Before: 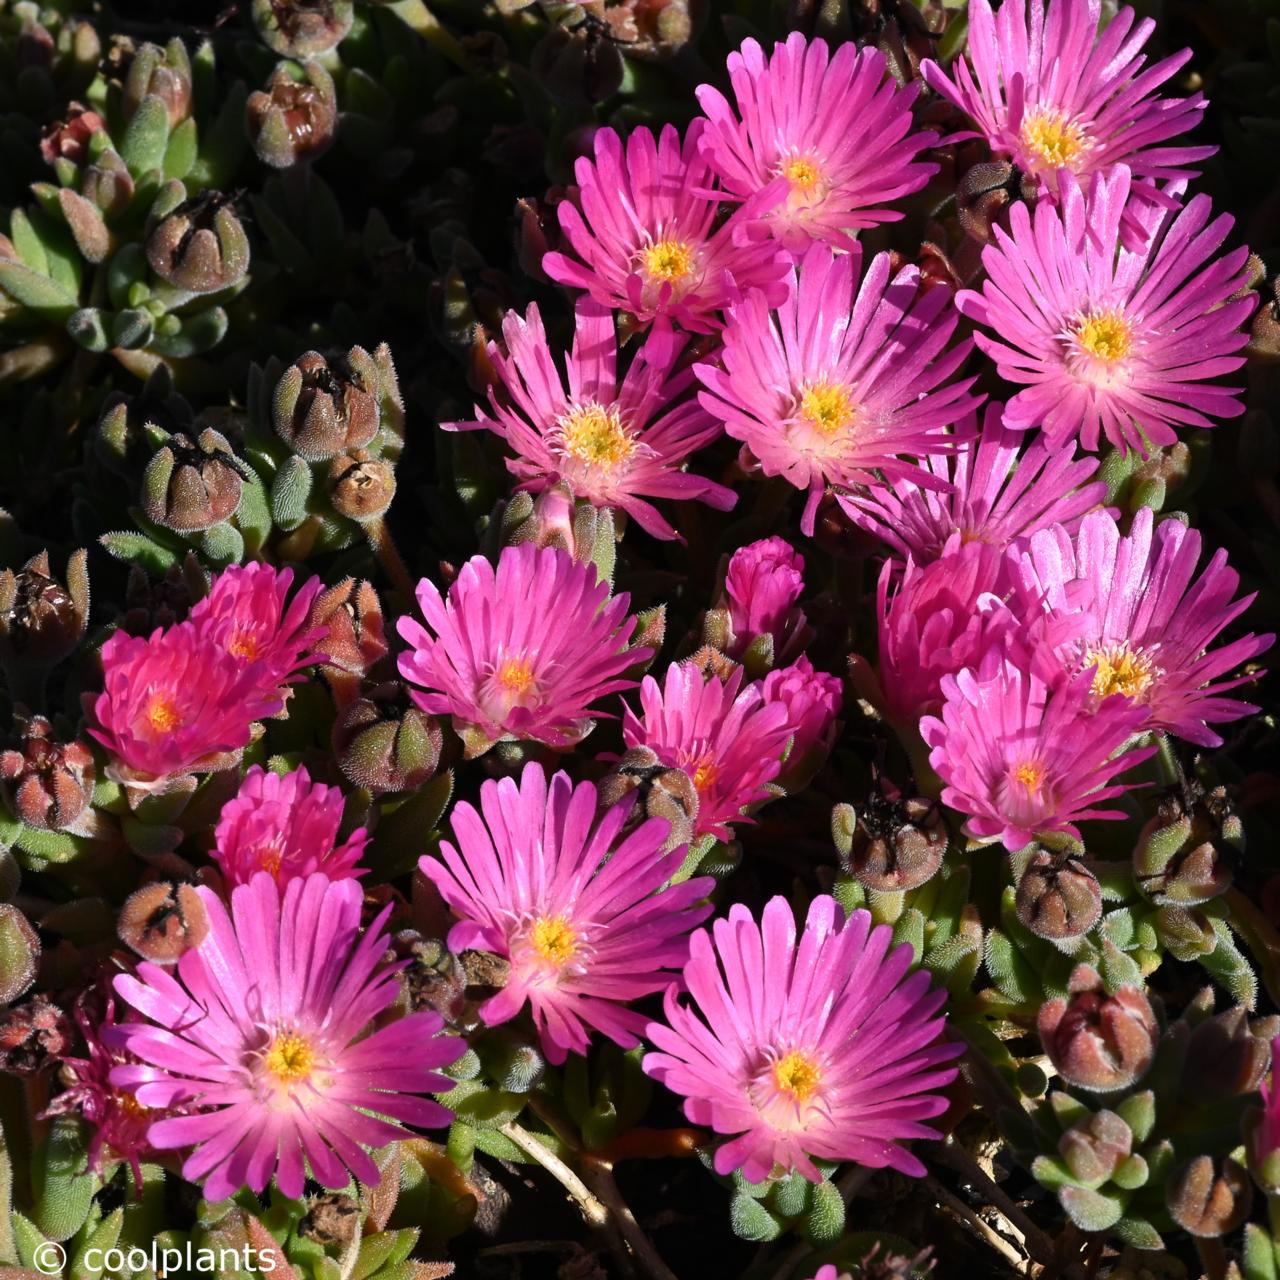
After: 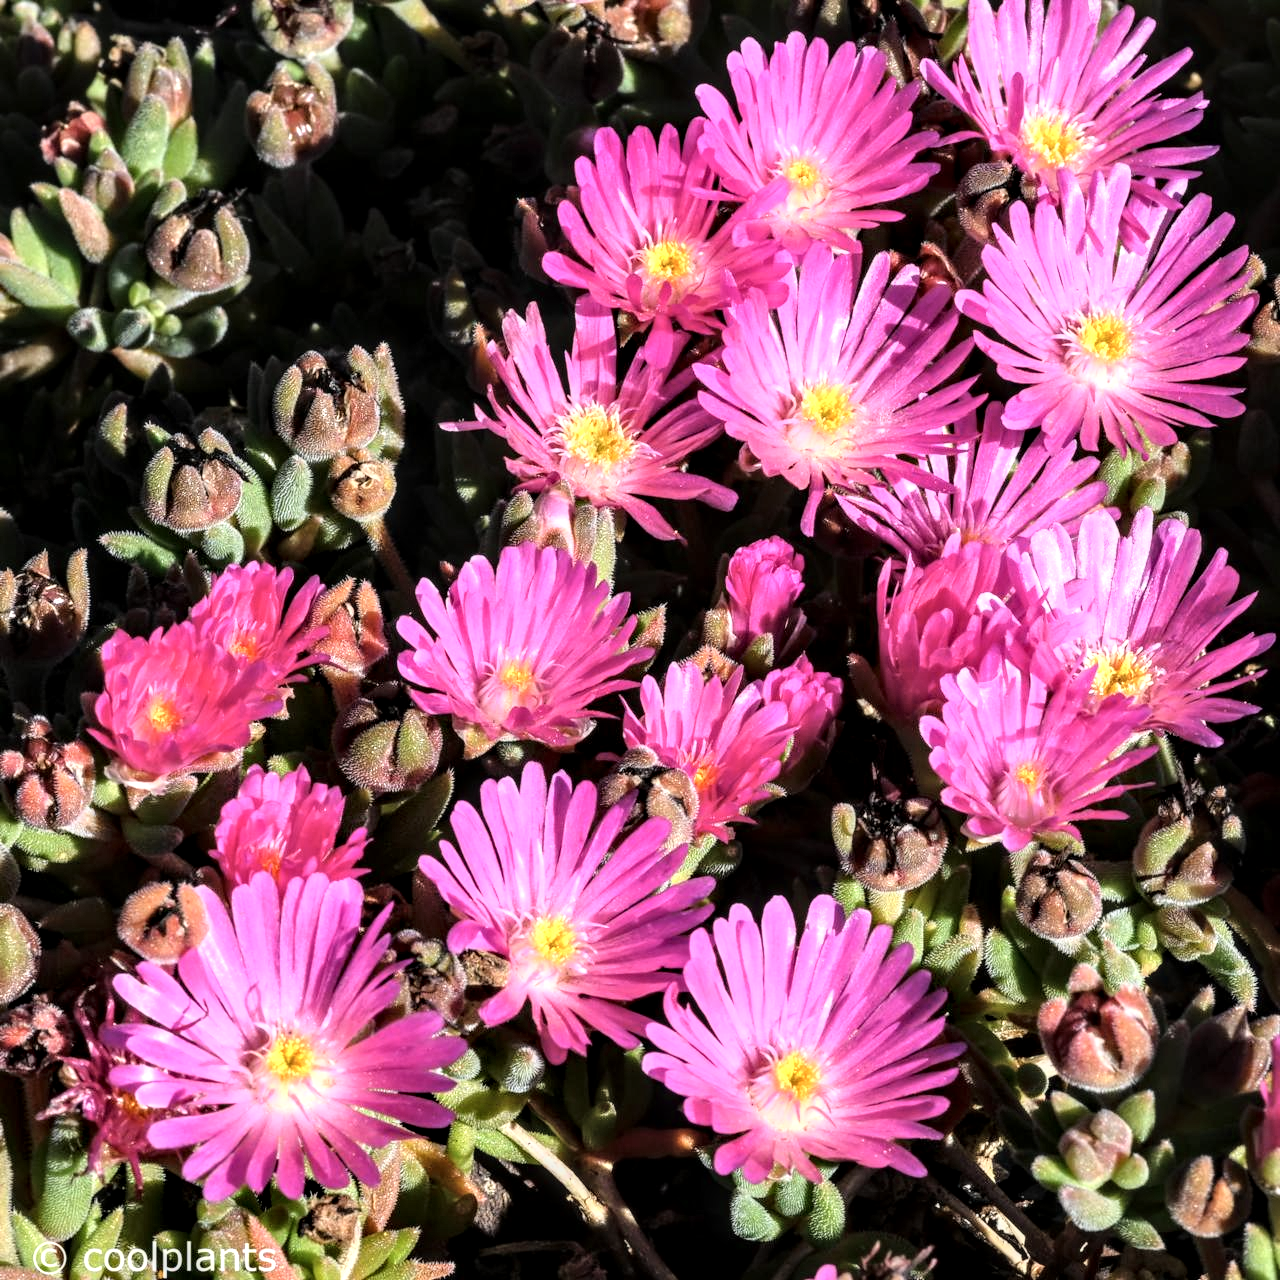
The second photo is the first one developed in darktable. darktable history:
contrast brightness saturation: brightness 0.13
tone curve: curves: ch0 [(0, 0.021) (0.049, 0.044) (0.157, 0.131) (0.359, 0.419) (0.469, 0.544) (0.634, 0.722) (0.839, 0.909) (0.998, 0.978)]; ch1 [(0, 0) (0.437, 0.408) (0.472, 0.47) (0.502, 0.503) (0.527, 0.53) (0.564, 0.573) (0.614, 0.654) (0.669, 0.748) (0.859, 0.899) (1, 1)]; ch2 [(0, 0) (0.33, 0.301) (0.421, 0.443) (0.487, 0.504) (0.502, 0.509) (0.535, 0.537) (0.565, 0.595) (0.608, 0.667) (1, 1)]
local contrast: detail 160%
